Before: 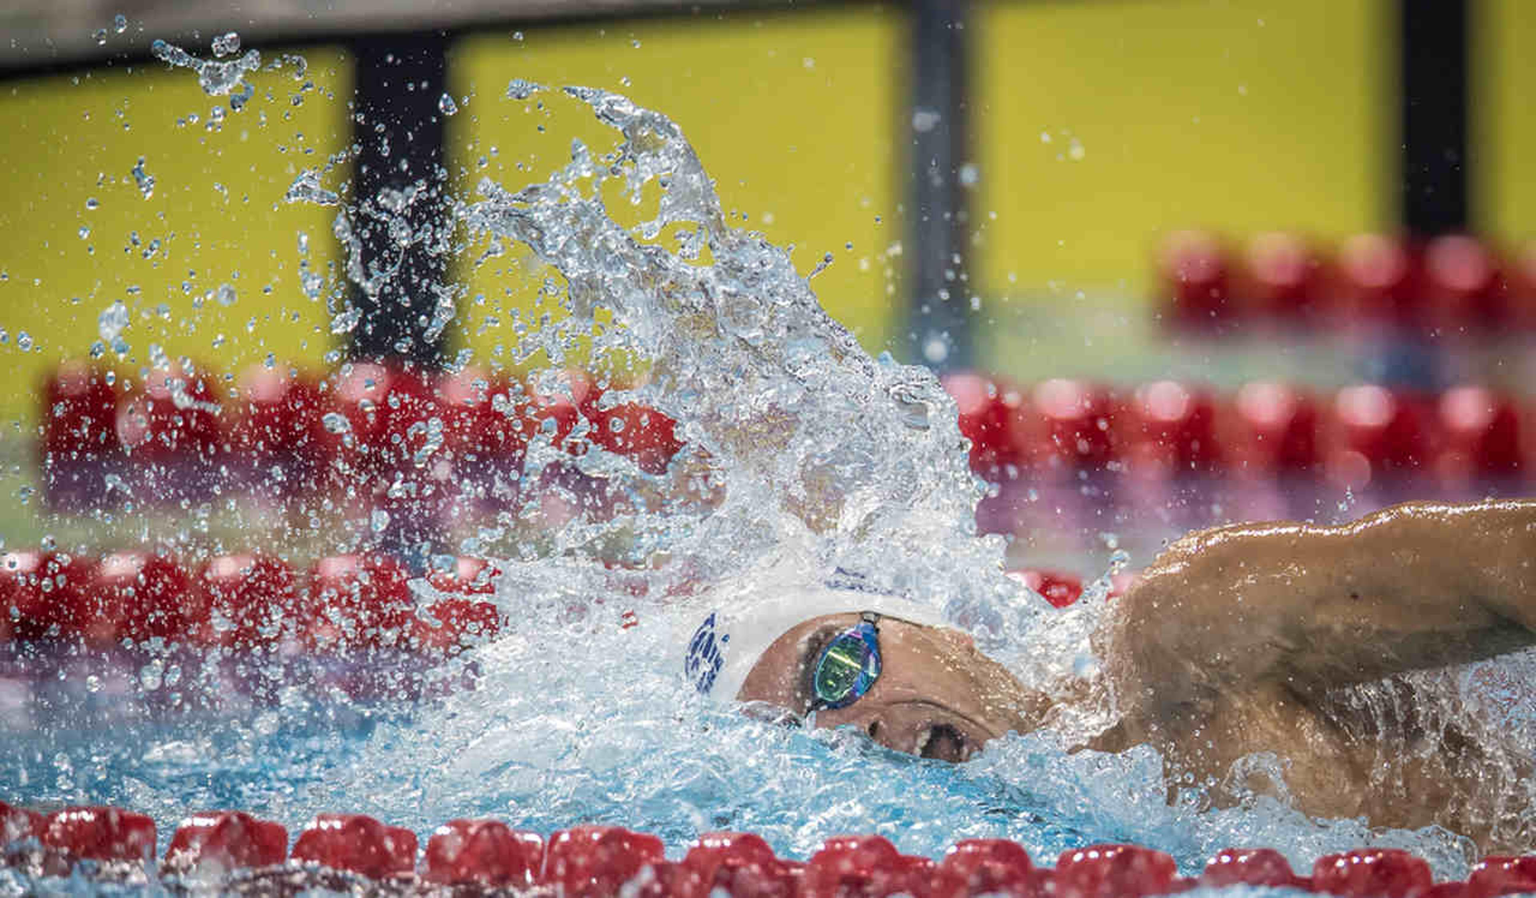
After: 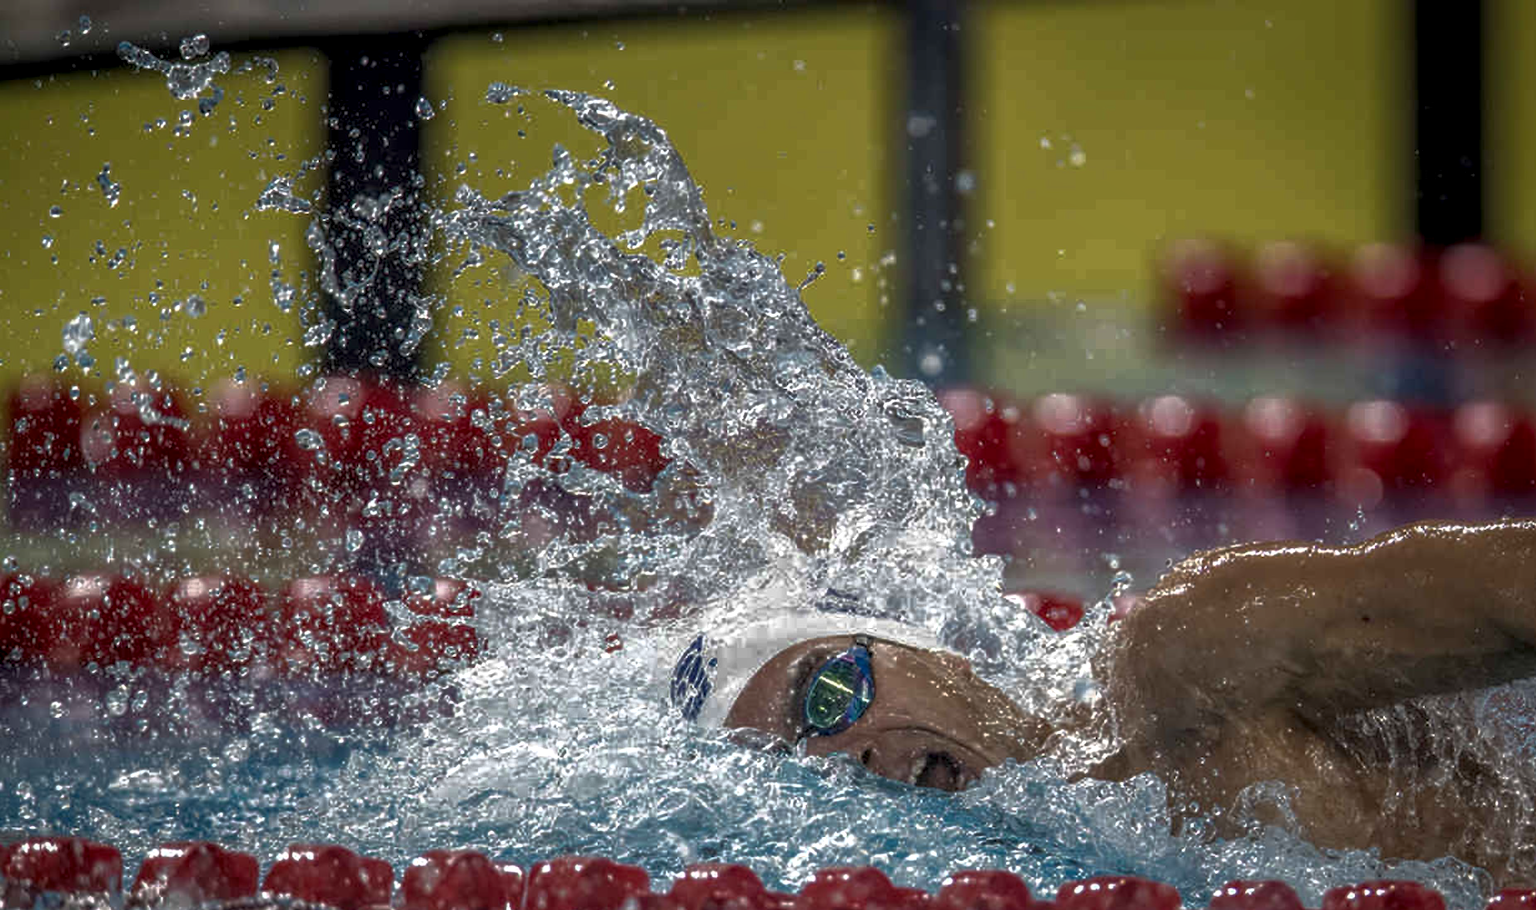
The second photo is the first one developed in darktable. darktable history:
crop and rotate: left 2.536%, right 1.107%, bottom 2.246%
base curve: curves: ch0 [(0, 0) (0.564, 0.291) (0.802, 0.731) (1, 1)]
local contrast: detail 130%
